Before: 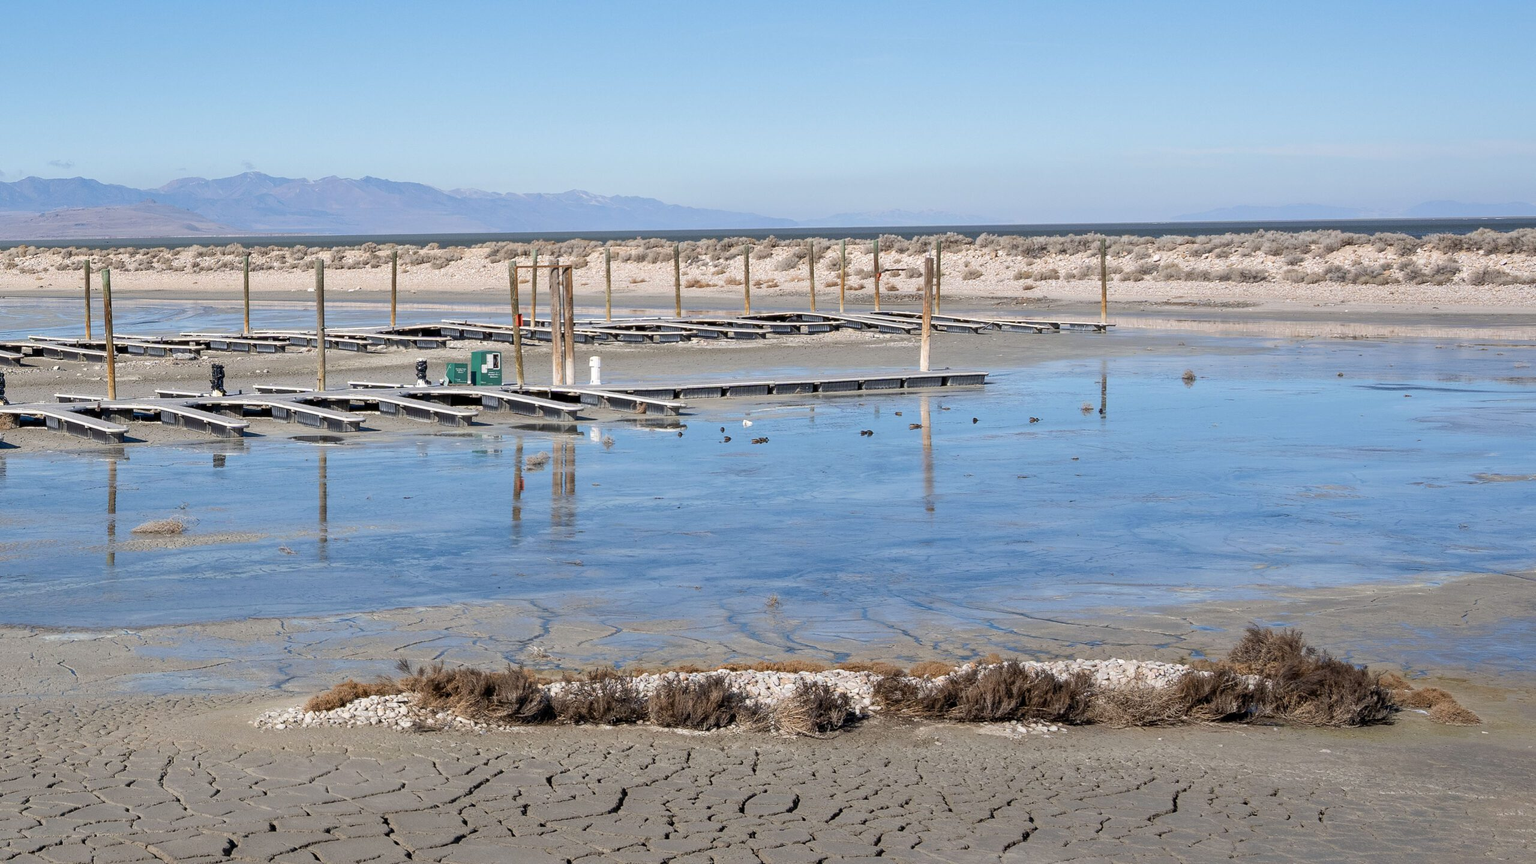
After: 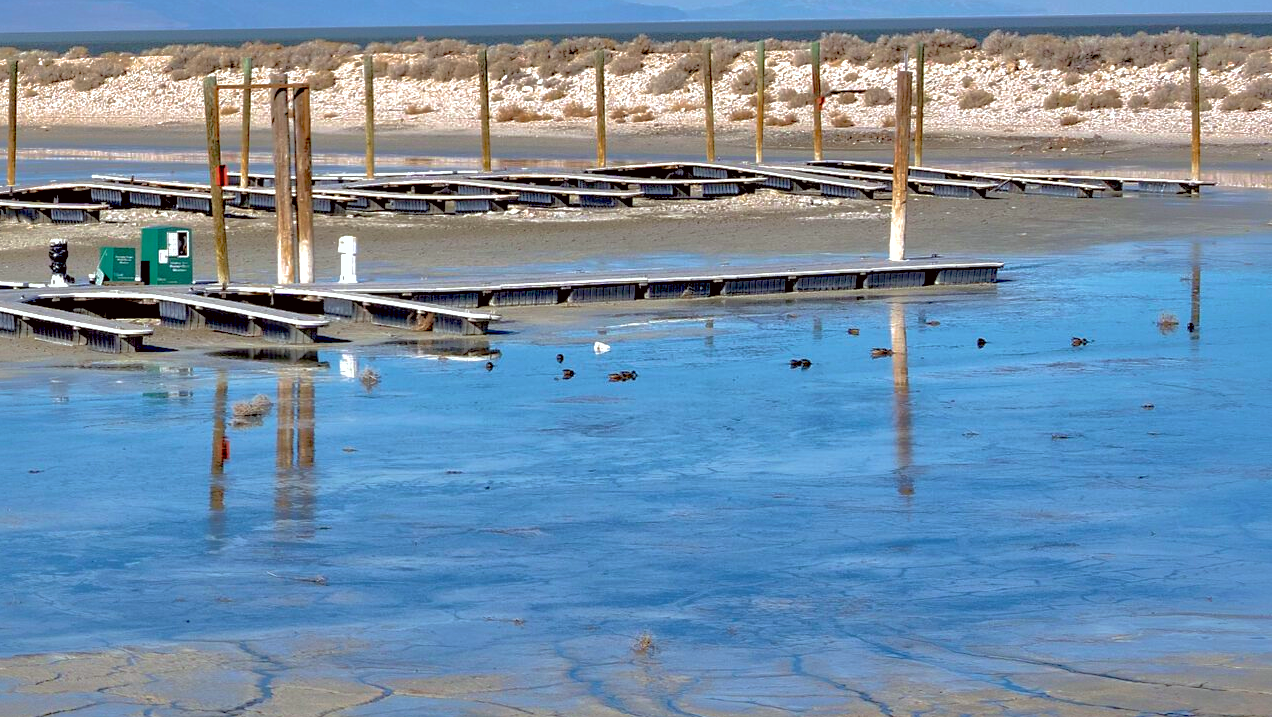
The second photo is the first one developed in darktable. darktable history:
shadows and highlights: shadows 37.85, highlights -74.25
crop: left 25.189%, top 24.924%, right 25.087%, bottom 25.165%
base curve: curves: ch0 [(0, 0) (0.472, 0.455) (1, 1)], preserve colors none
exposure: black level correction 0.039, exposure 0.498 EV, compensate highlight preservation false
velvia: on, module defaults
color correction: highlights a* -2.98, highlights b* -2.3, shadows a* 2.16, shadows b* 2.67
